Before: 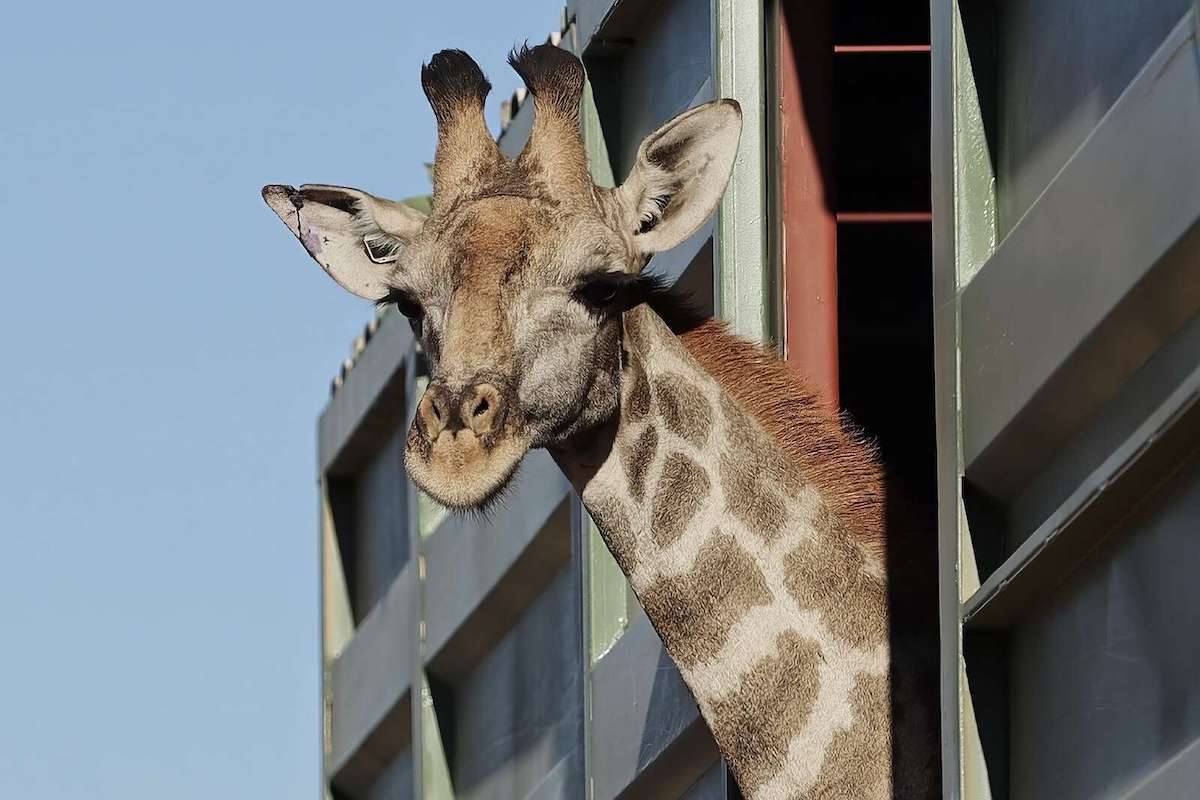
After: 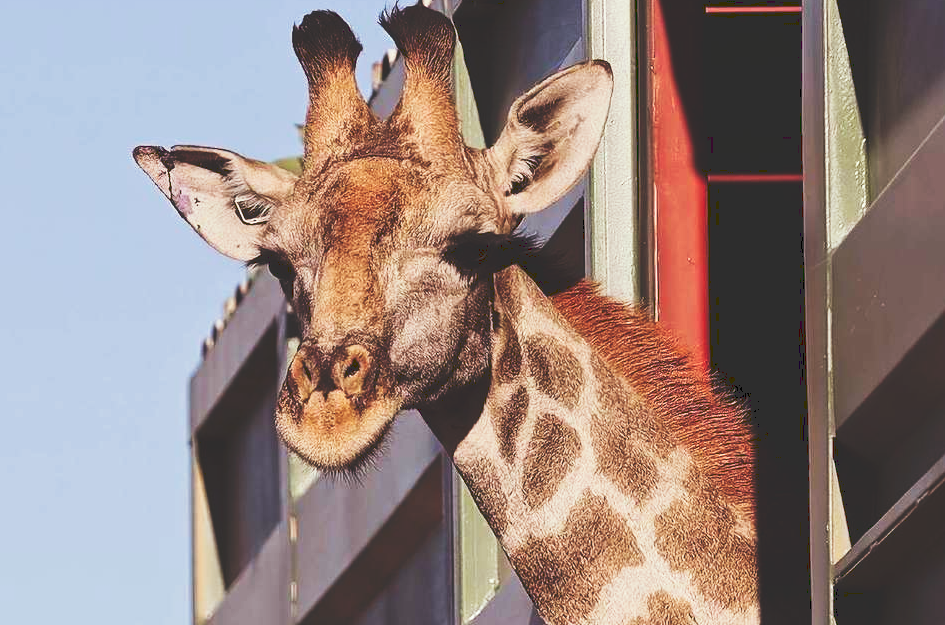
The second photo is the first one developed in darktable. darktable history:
crop and rotate: left 10.77%, top 5.1%, right 10.41%, bottom 16.76%
split-toning: shadows › saturation 0.61, highlights › saturation 0.58, balance -28.74, compress 87.36%
rgb levels: mode RGB, independent channels, levels [[0, 0.474, 1], [0, 0.5, 1], [0, 0.5, 1]]
tone curve: curves: ch0 [(0, 0) (0.003, 0.183) (0.011, 0.183) (0.025, 0.184) (0.044, 0.188) (0.069, 0.197) (0.1, 0.204) (0.136, 0.212) (0.177, 0.226) (0.224, 0.24) (0.277, 0.273) (0.335, 0.322) (0.399, 0.388) (0.468, 0.468) (0.543, 0.579) (0.623, 0.686) (0.709, 0.792) (0.801, 0.877) (0.898, 0.939) (1, 1)], preserve colors none
